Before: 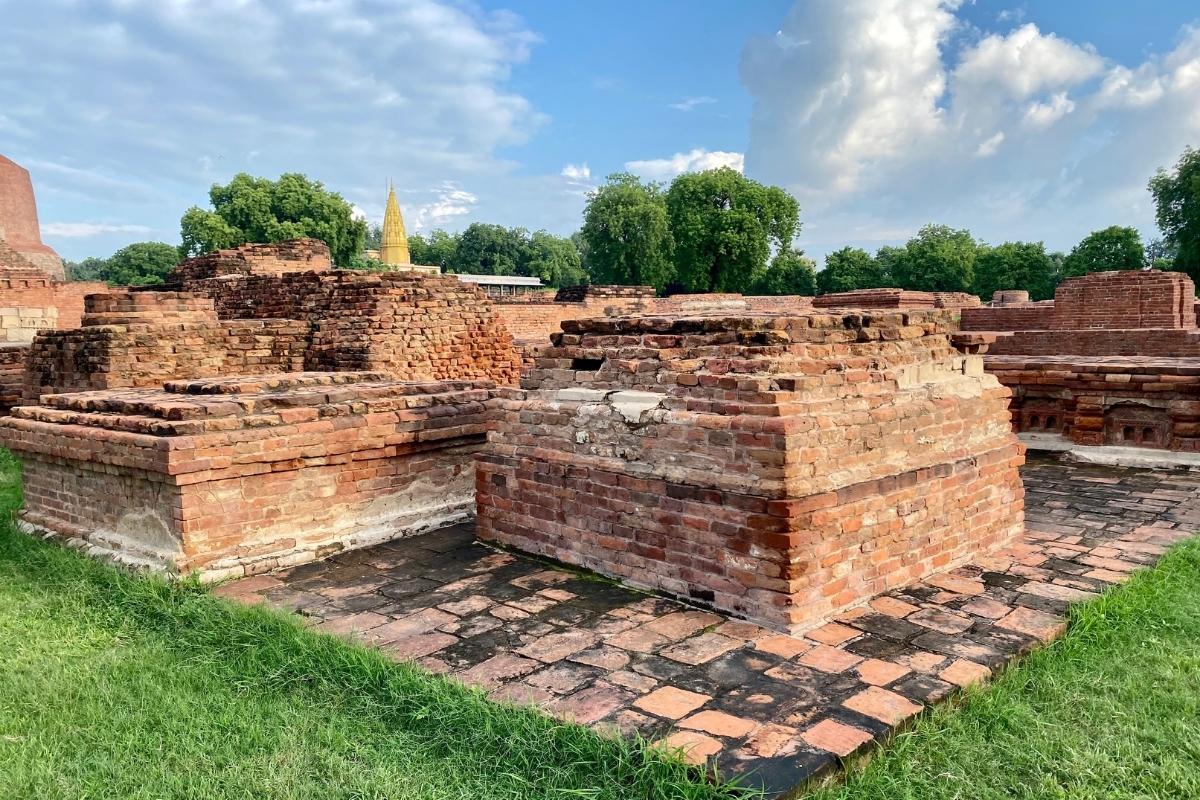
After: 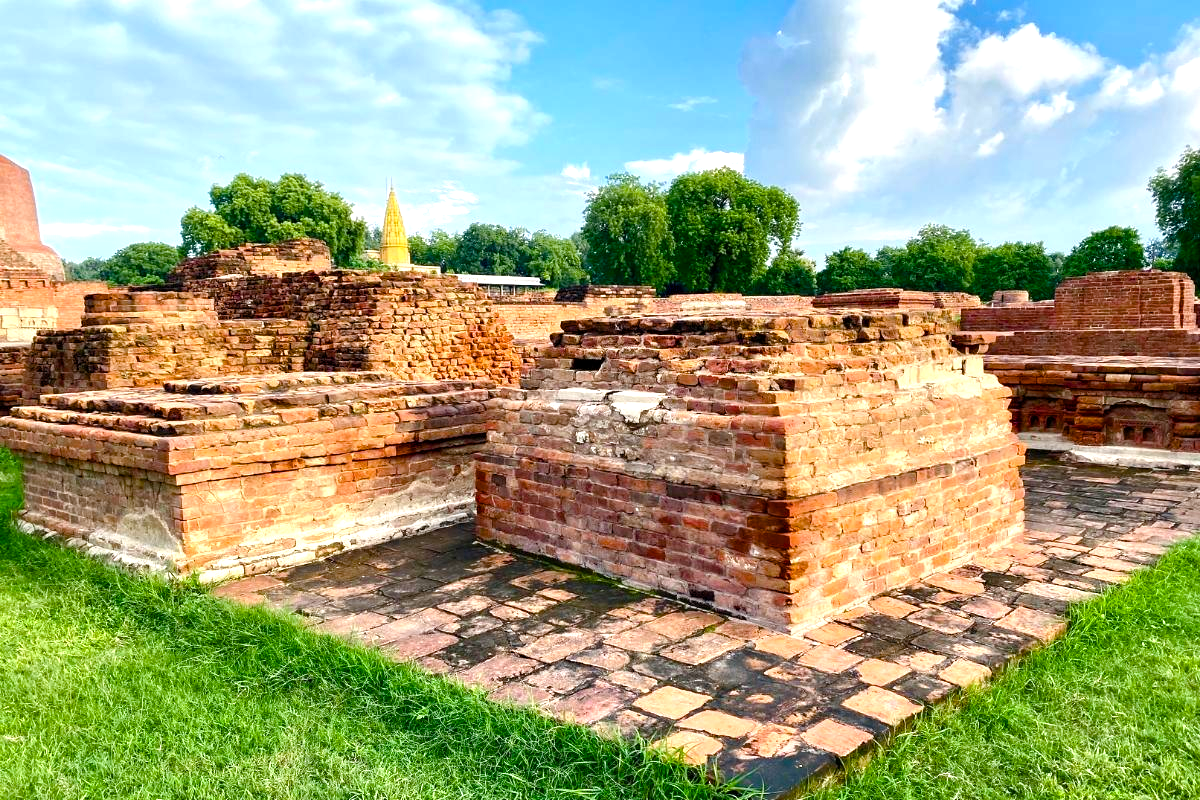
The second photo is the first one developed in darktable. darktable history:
color balance rgb: shadows lift › hue 87.34°, linear chroma grading › global chroma 0.757%, perceptual saturation grading › global saturation 34.723%, perceptual saturation grading › highlights -24.879%, perceptual saturation grading › shadows 49.729%, perceptual brilliance grading › global brilliance 18.526%
